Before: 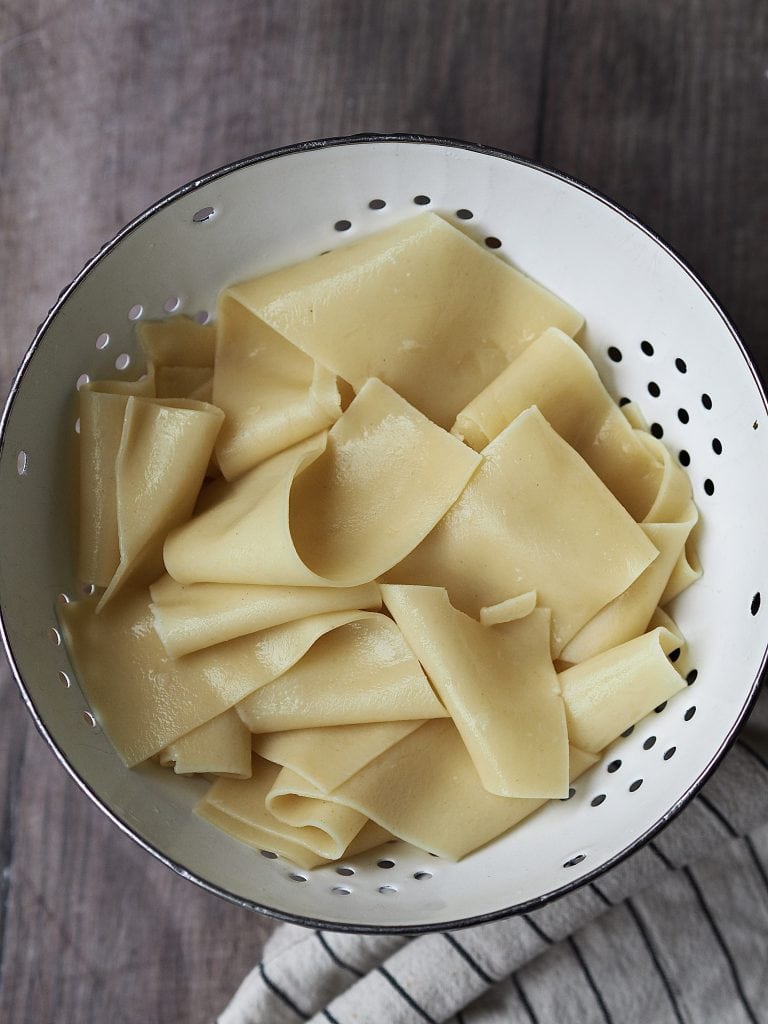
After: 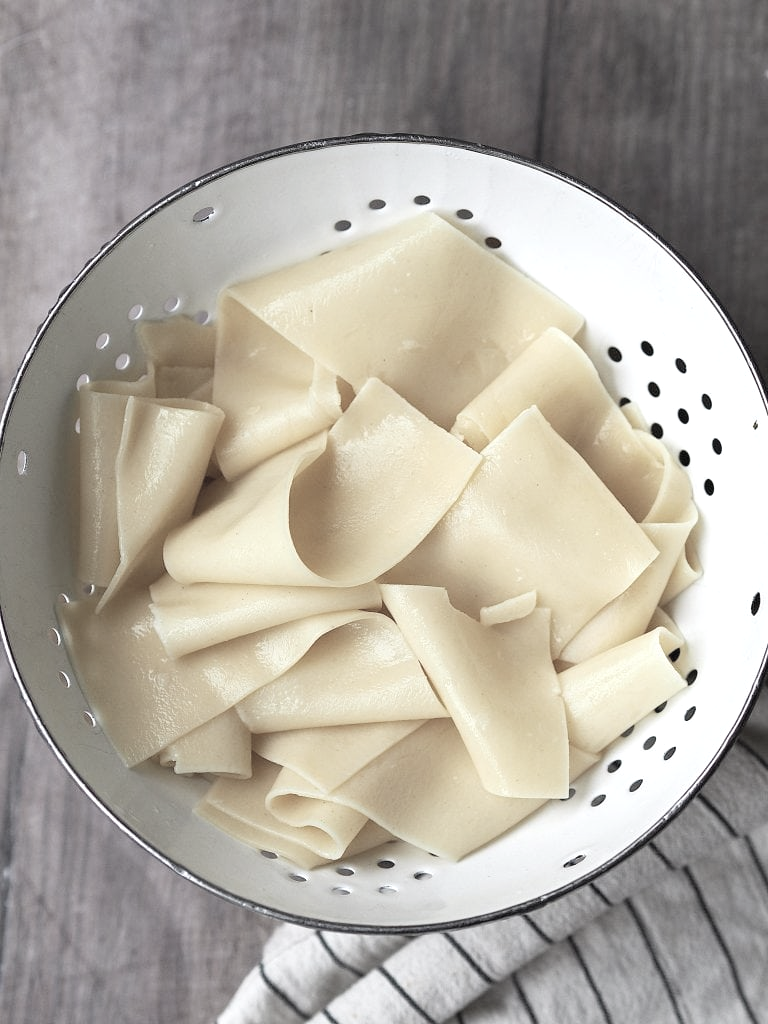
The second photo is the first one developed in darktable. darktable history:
exposure: black level correction 0, exposure 0.5 EV, compensate highlight preservation false
contrast brightness saturation: brightness 0.183, saturation -0.495
